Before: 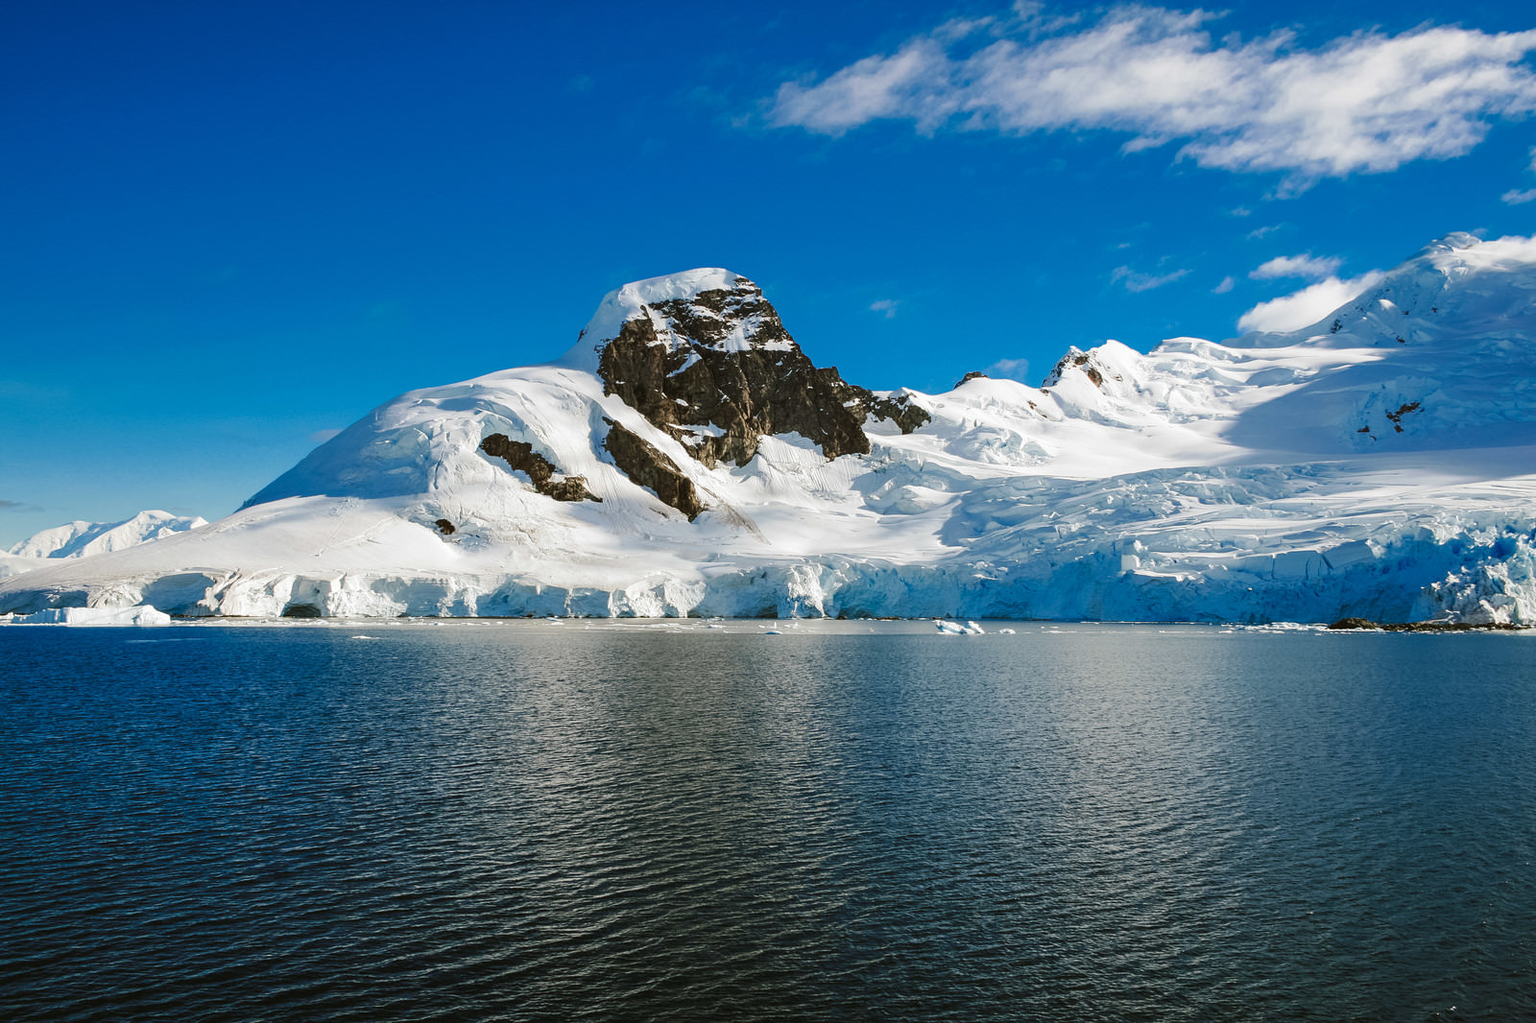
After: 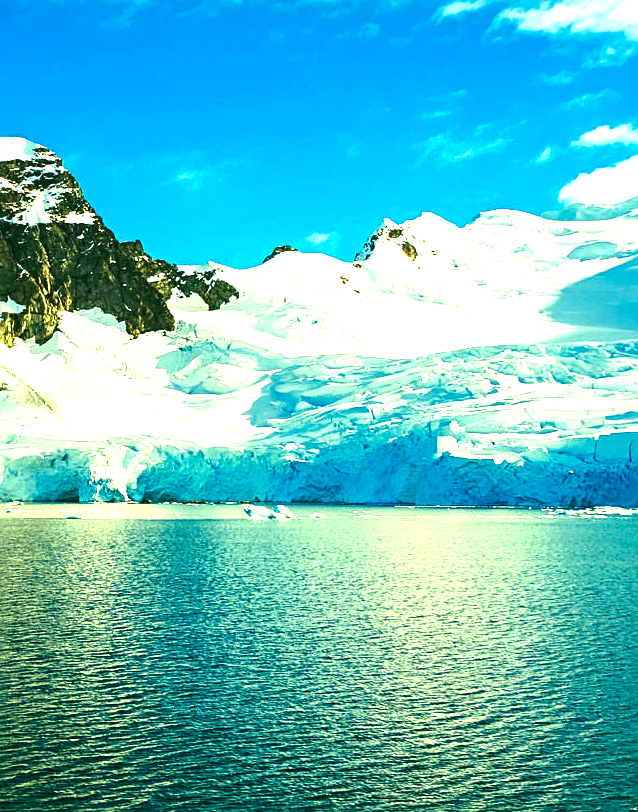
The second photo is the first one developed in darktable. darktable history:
crop: left 45.721%, top 13.393%, right 14.118%, bottom 10.01%
exposure: black level correction 0.001, exposure 0.955 EV, compensate exposure bias true, compensate highlight preservation false
sharpen: radius 2.529, amount 0.323
color balance rgb: shadows lift › luminance -7.7%, shadows lift › chroma 2.13%, shadows lift › hue 165.27°, power › luminance -7.77%, power › chroma 1.1%, power › hue 215.88°, highlights gain › luminance 15.15%, highlights gain › chroma 7%, highlights gain › hue 125.57°, global offset › luminance -0.33%, global offset › chroma 0.11%, global offset › hue 165.27°, perceptual saturation grading › global saturation 24.42%, perceptual saturation grading › highlights -24.42%, perceptual saturation grading › mid-tones 24.42%, perceptual saturation grading › shadows 40%, perceptual brilliance grading › global brilliance -5%, perceptual brilliance grading › highlights 24.42%, perceptual brilliance grading › mid-tones 7%, perceptual brilliance grading › shadows -5%
local contrast: mode bilateral grid, contrast 20, coarseness 50, detail 130%, midtone range 0.2
color correction: highlights a* 2.72, highlights b* 22.8
contrast brightness saturation: contrast -0.1, brightness 0.05, saturation 0.08
